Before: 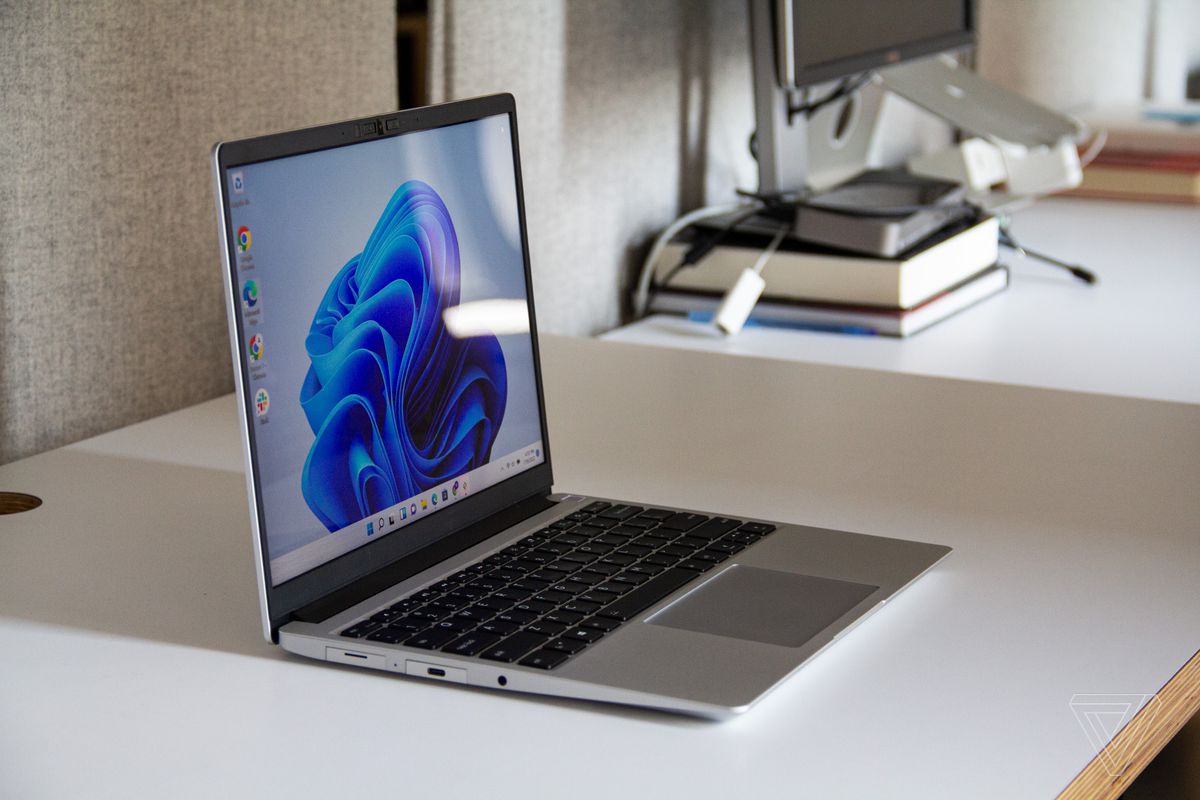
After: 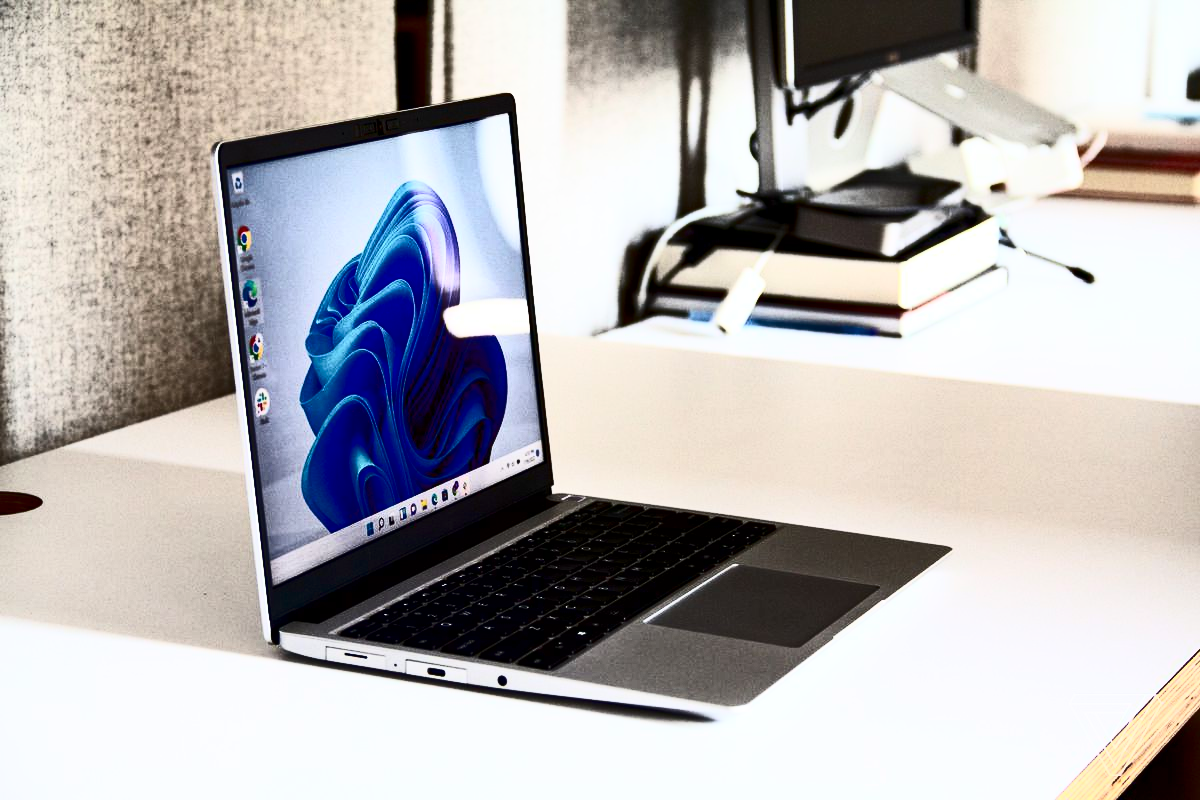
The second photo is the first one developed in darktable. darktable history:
contrast brightness saturation: contrast 0.93, brightness 0.2
exposure: black level correction 0.009, exposure 0.119 EV, compensate highlight preservation false
